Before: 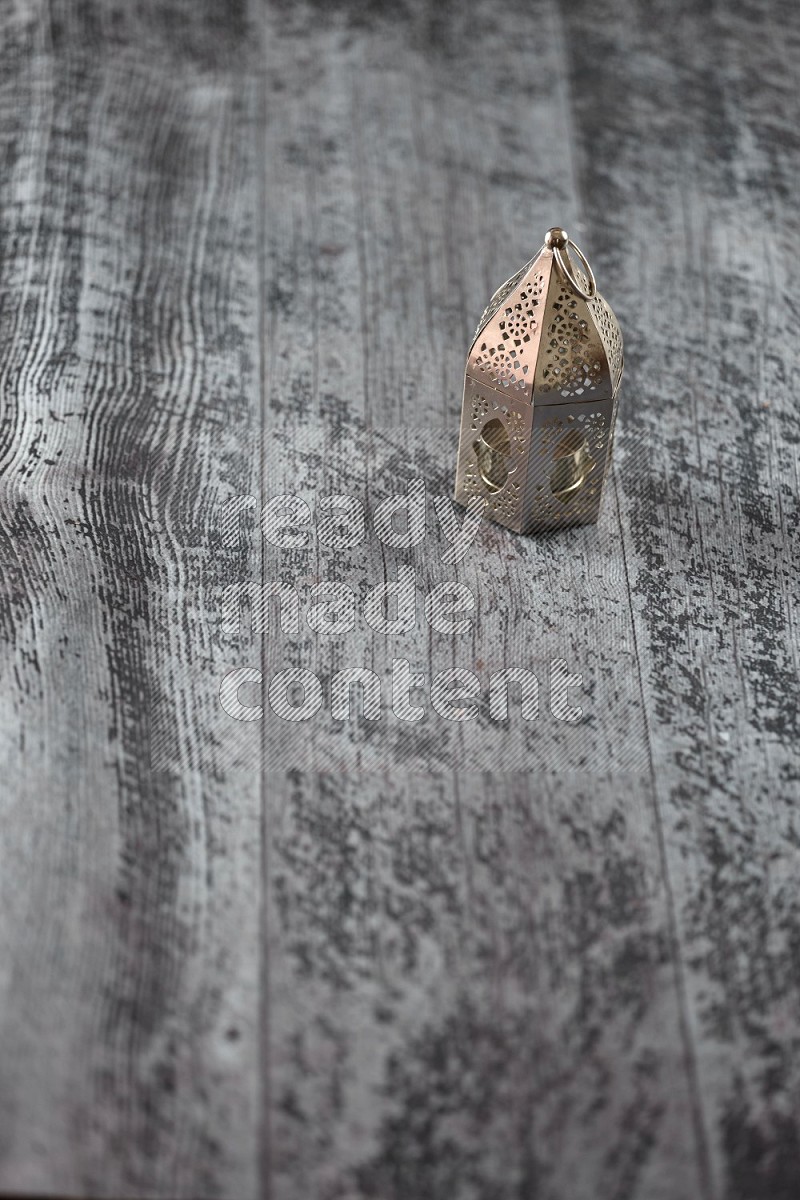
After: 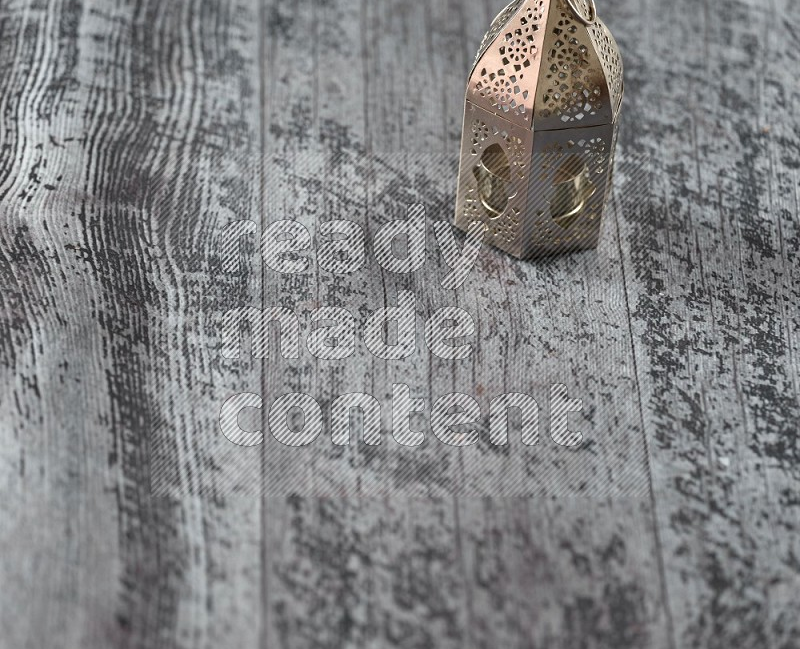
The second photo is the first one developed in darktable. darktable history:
crop and rotate: top 22.973%, bottom 22.933%
